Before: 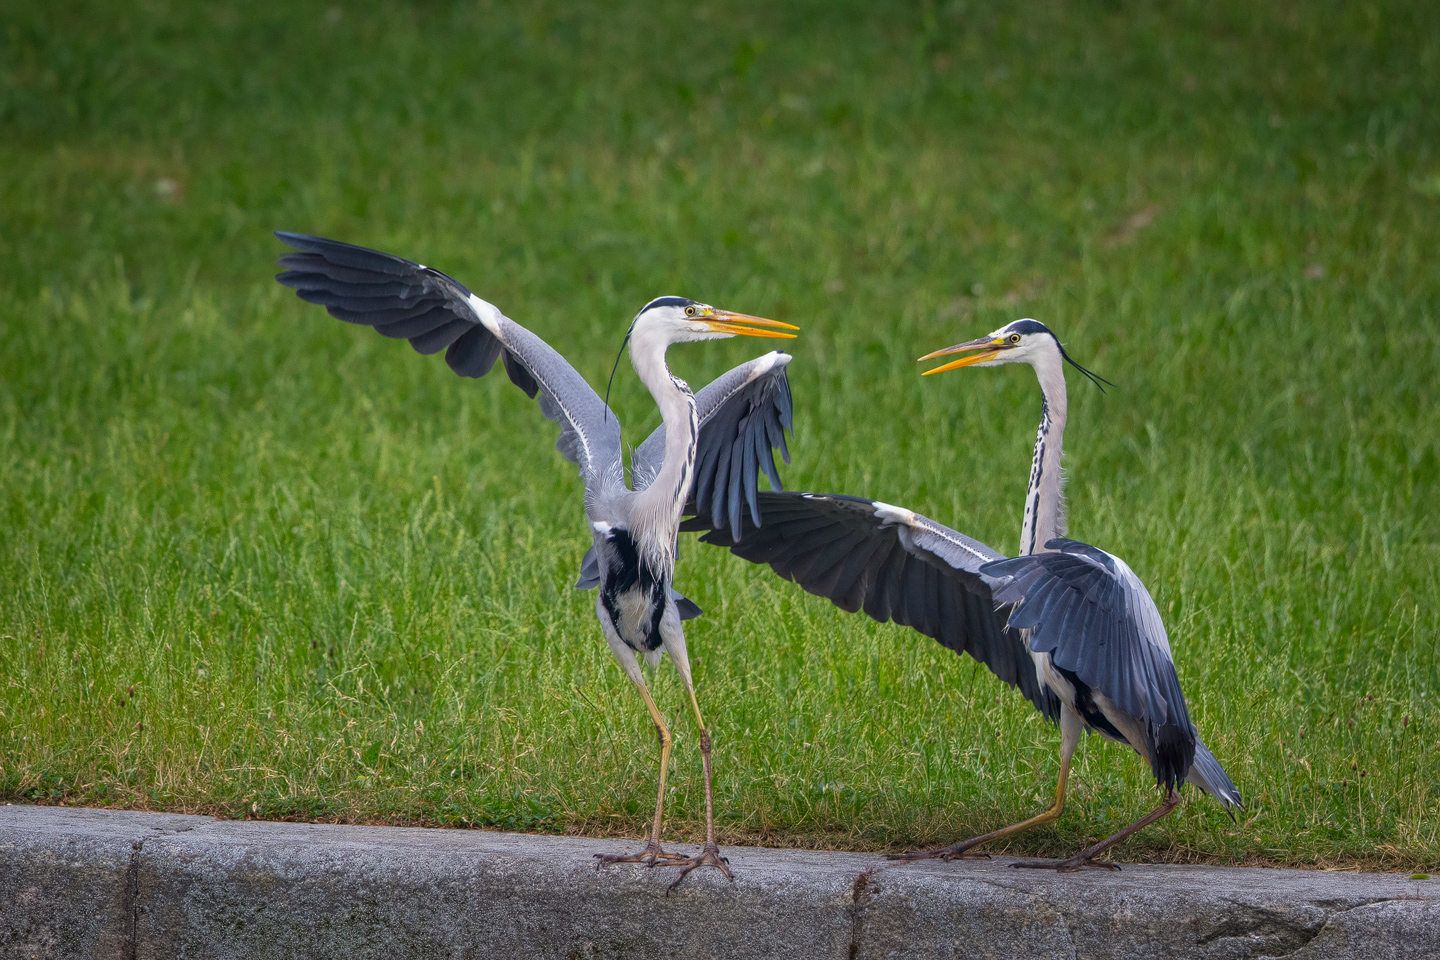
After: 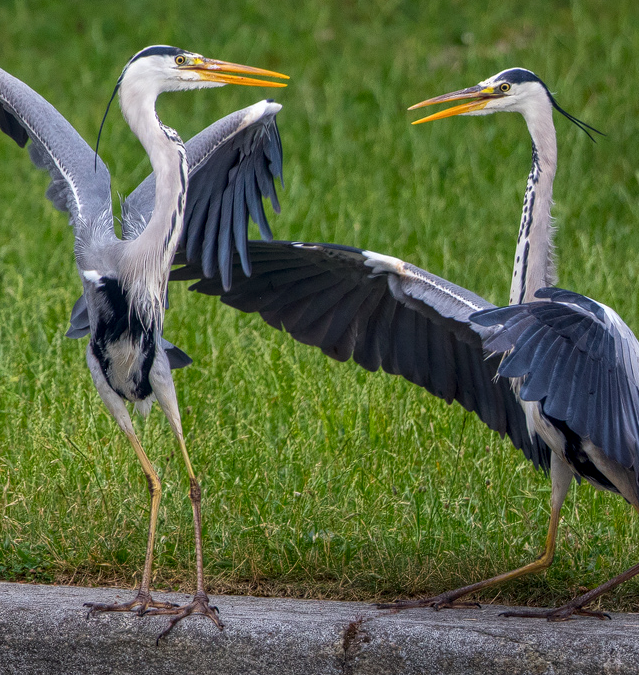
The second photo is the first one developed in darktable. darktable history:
crop: left 35.432%, top 26.233%, right 20.145%, bottom 3.432%
contrast brightness saturation: contrast 0.03, brightness -0.04
local contrast: on, module defaults
